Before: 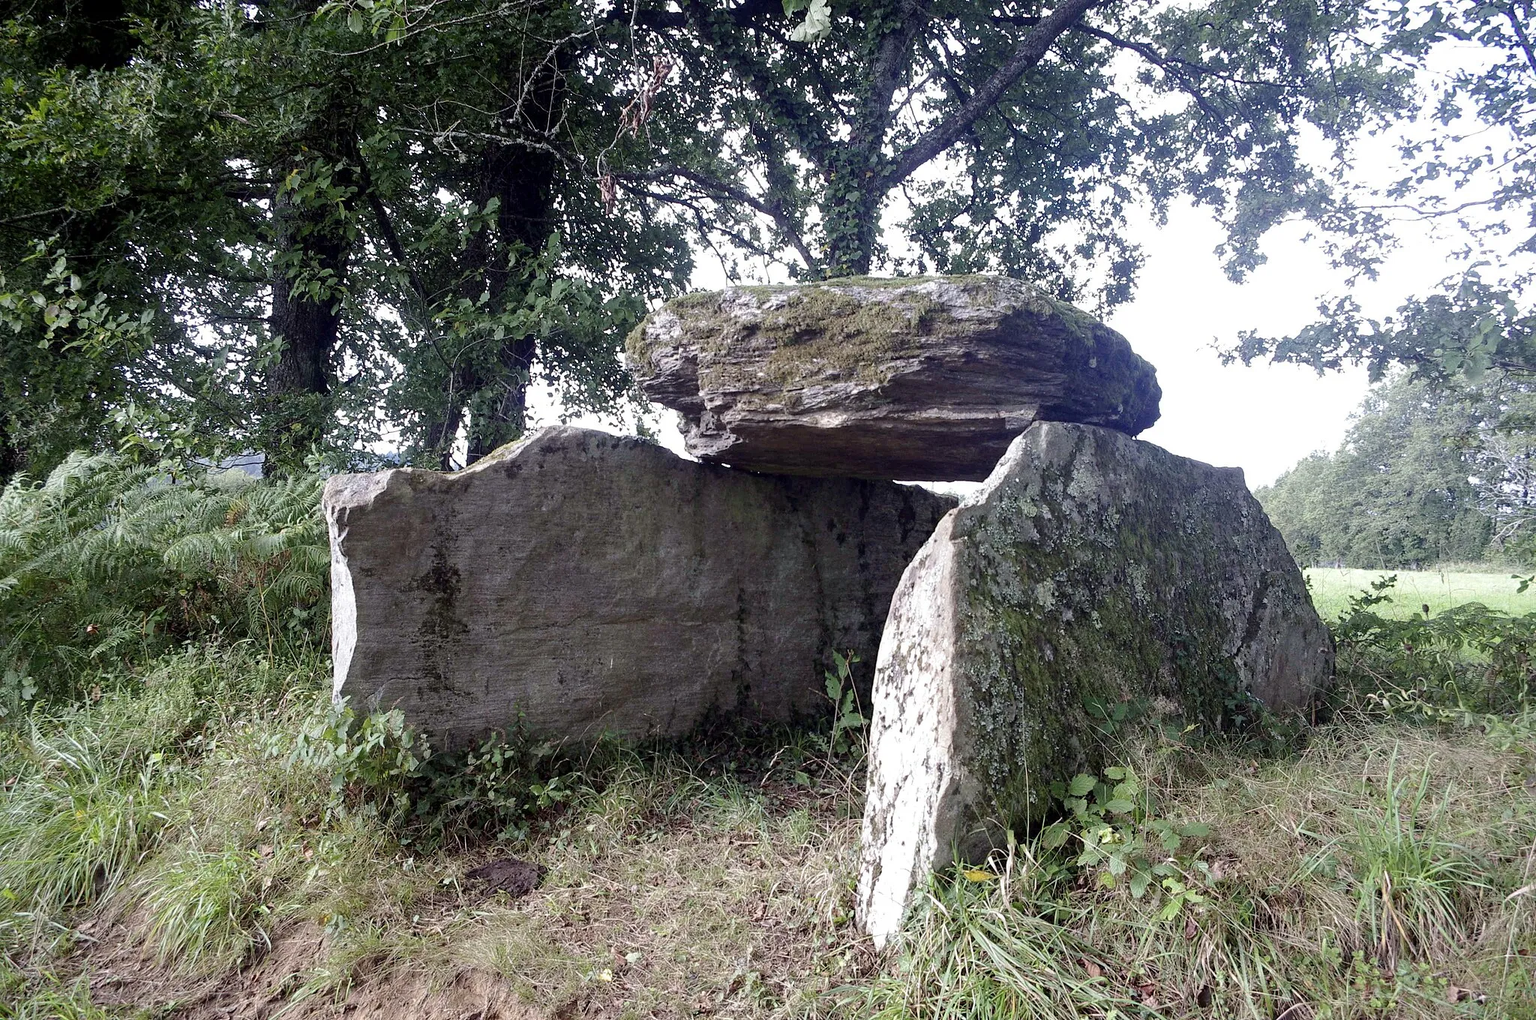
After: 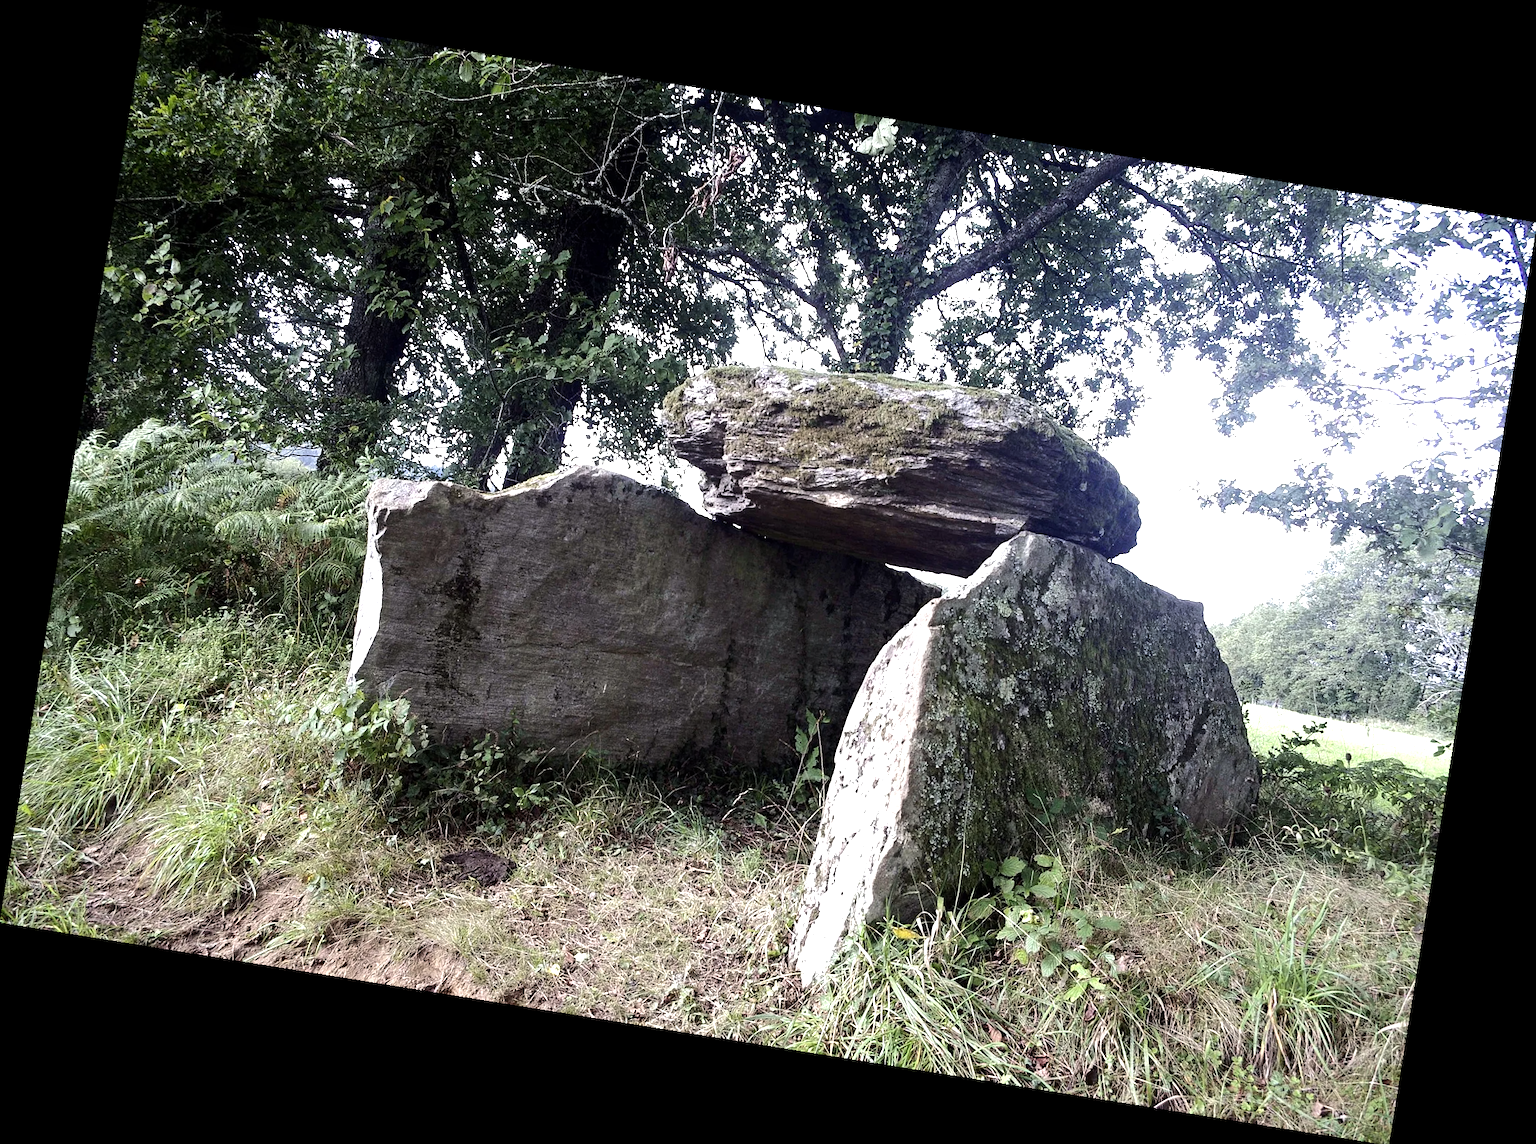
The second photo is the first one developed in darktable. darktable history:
rotate and perspective: rotation 9.12°, automatic cropping off
tone equalizer: -8 EV -0.75 EV, -7 EV -0.7 EV, -6 EV -0.6 EV, -5 EV -0.4 EV, -3 EV 0.4 EV, -2 EV 0.6 EV, -1 EV 0.7 EV, +0 EV 0.75 EV, edges refinement/feathering 500, mask exposure compensation -1.57 EV, preserve details no
